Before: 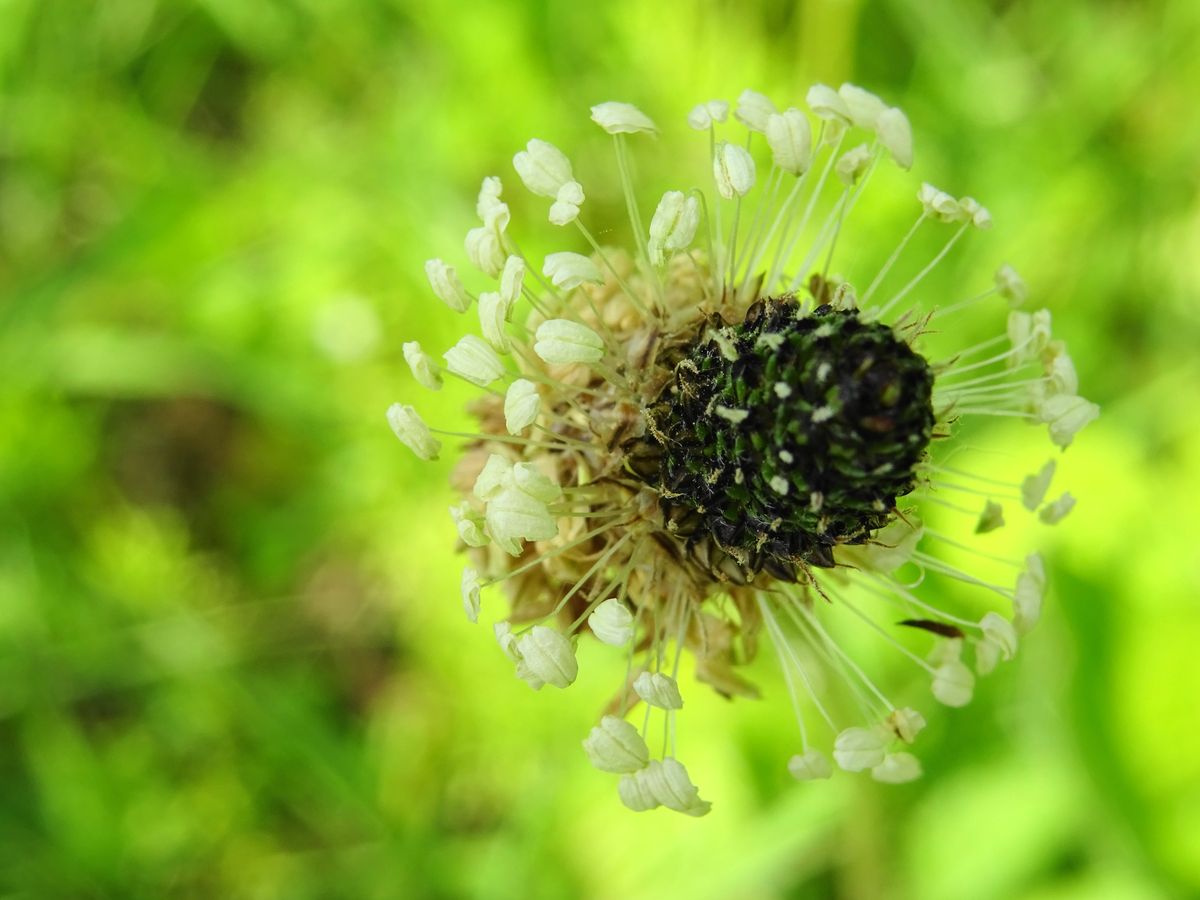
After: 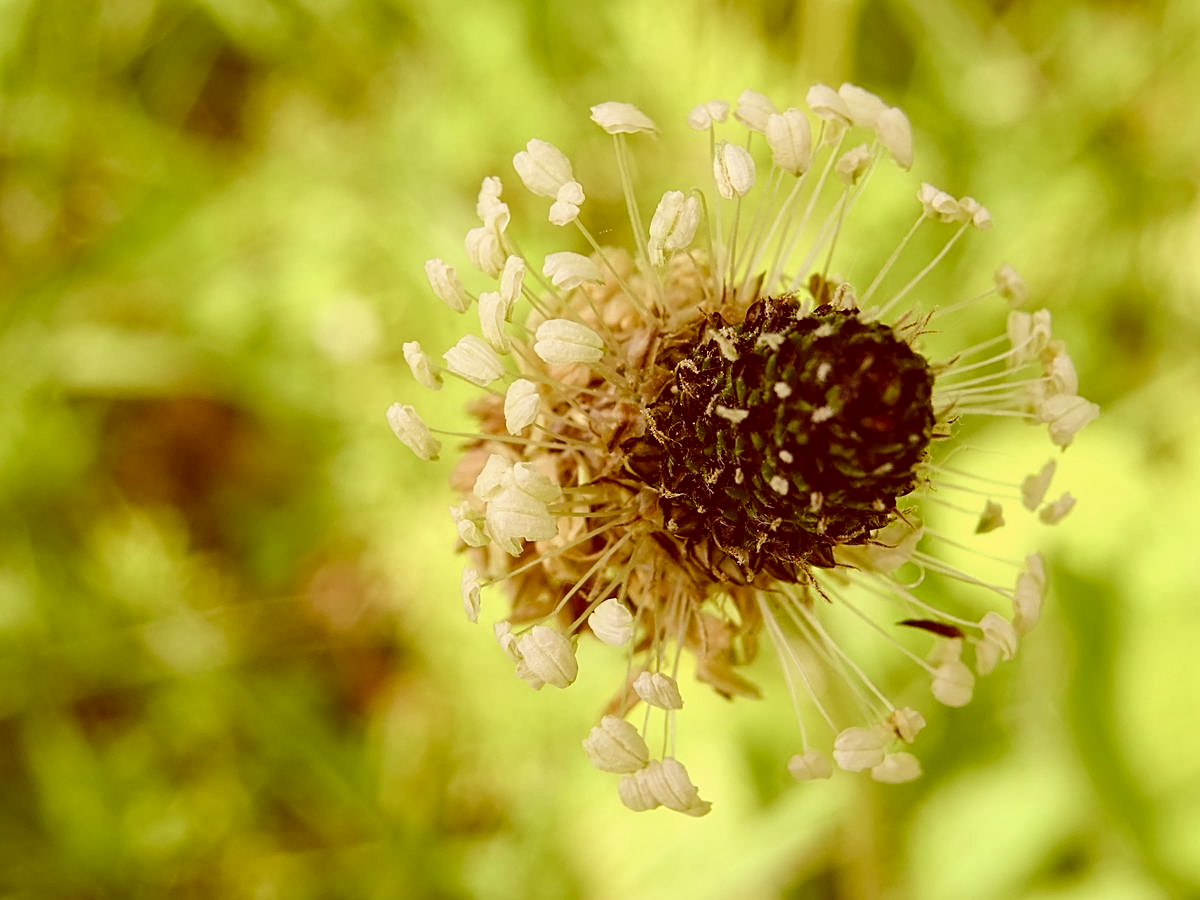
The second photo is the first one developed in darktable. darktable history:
color balance rgb: perceptual saturation grading › global saturation 20%, perceptual saturation grading › highlights -25%, perceptual saturation grading › shadows 50%, global vibrance -25%
sharpen: on, module defaults
color correction: highlights a* 9.03, highlights b* 8.71, shadows a* 40, shadows b* 40, saturation 0.8
